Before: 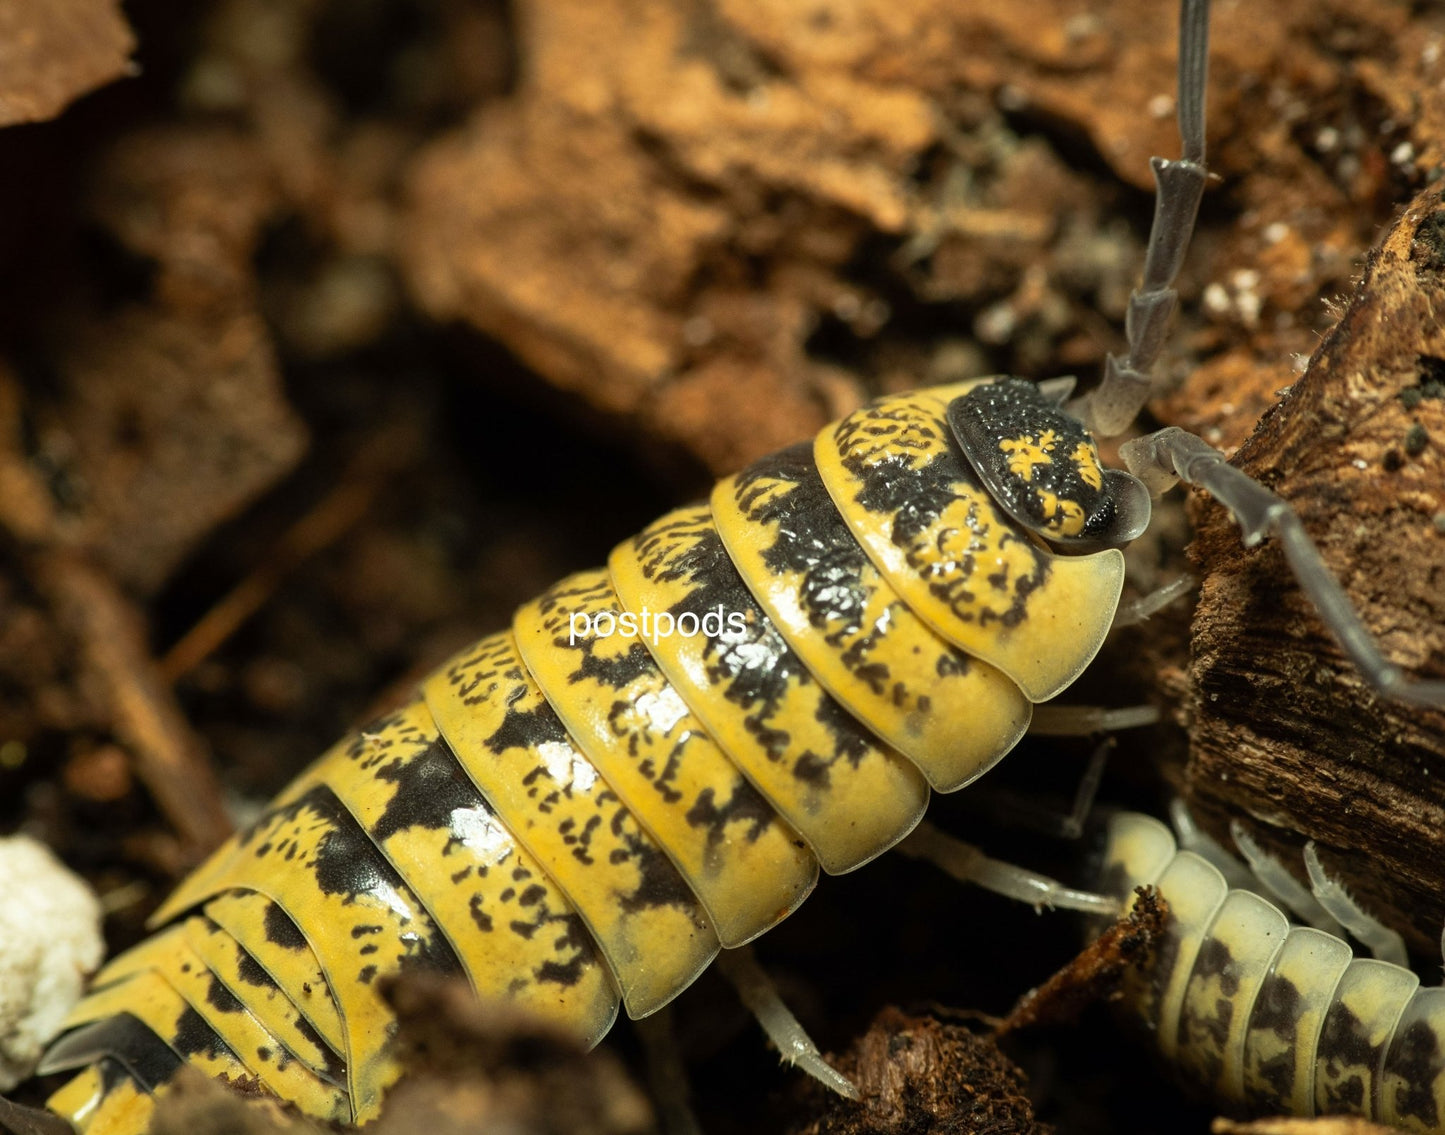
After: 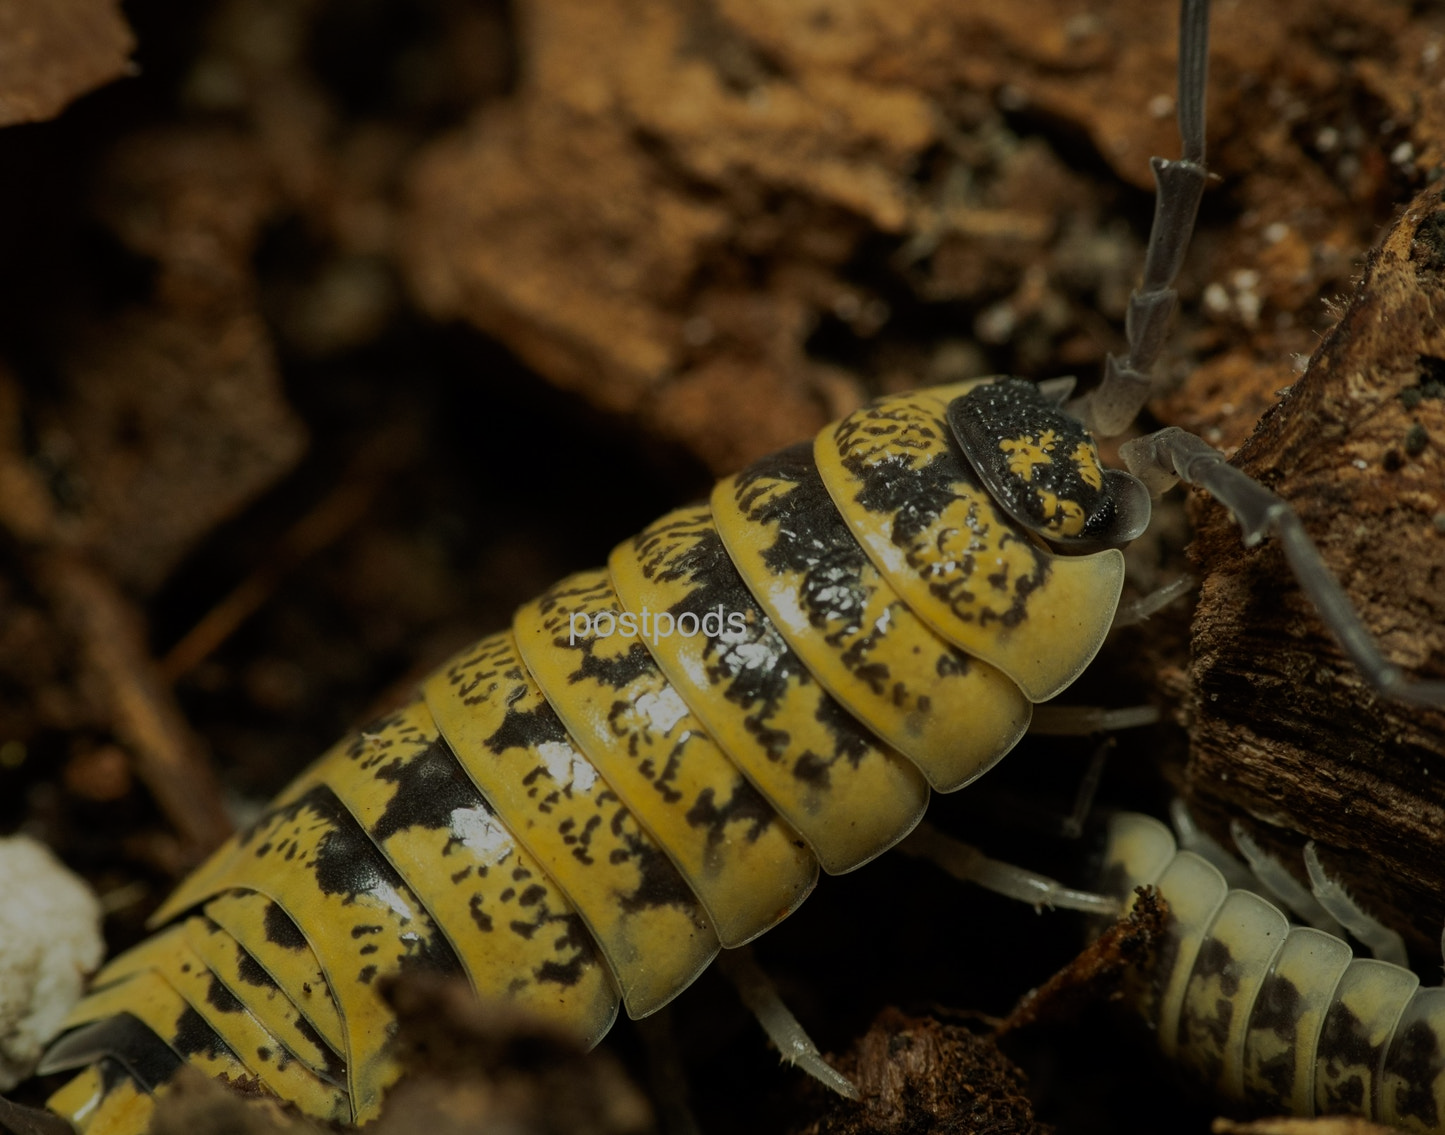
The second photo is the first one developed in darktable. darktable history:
exposure: exposure -1.38 EV, compensate exposure bias true, compensate highlight preservation false
